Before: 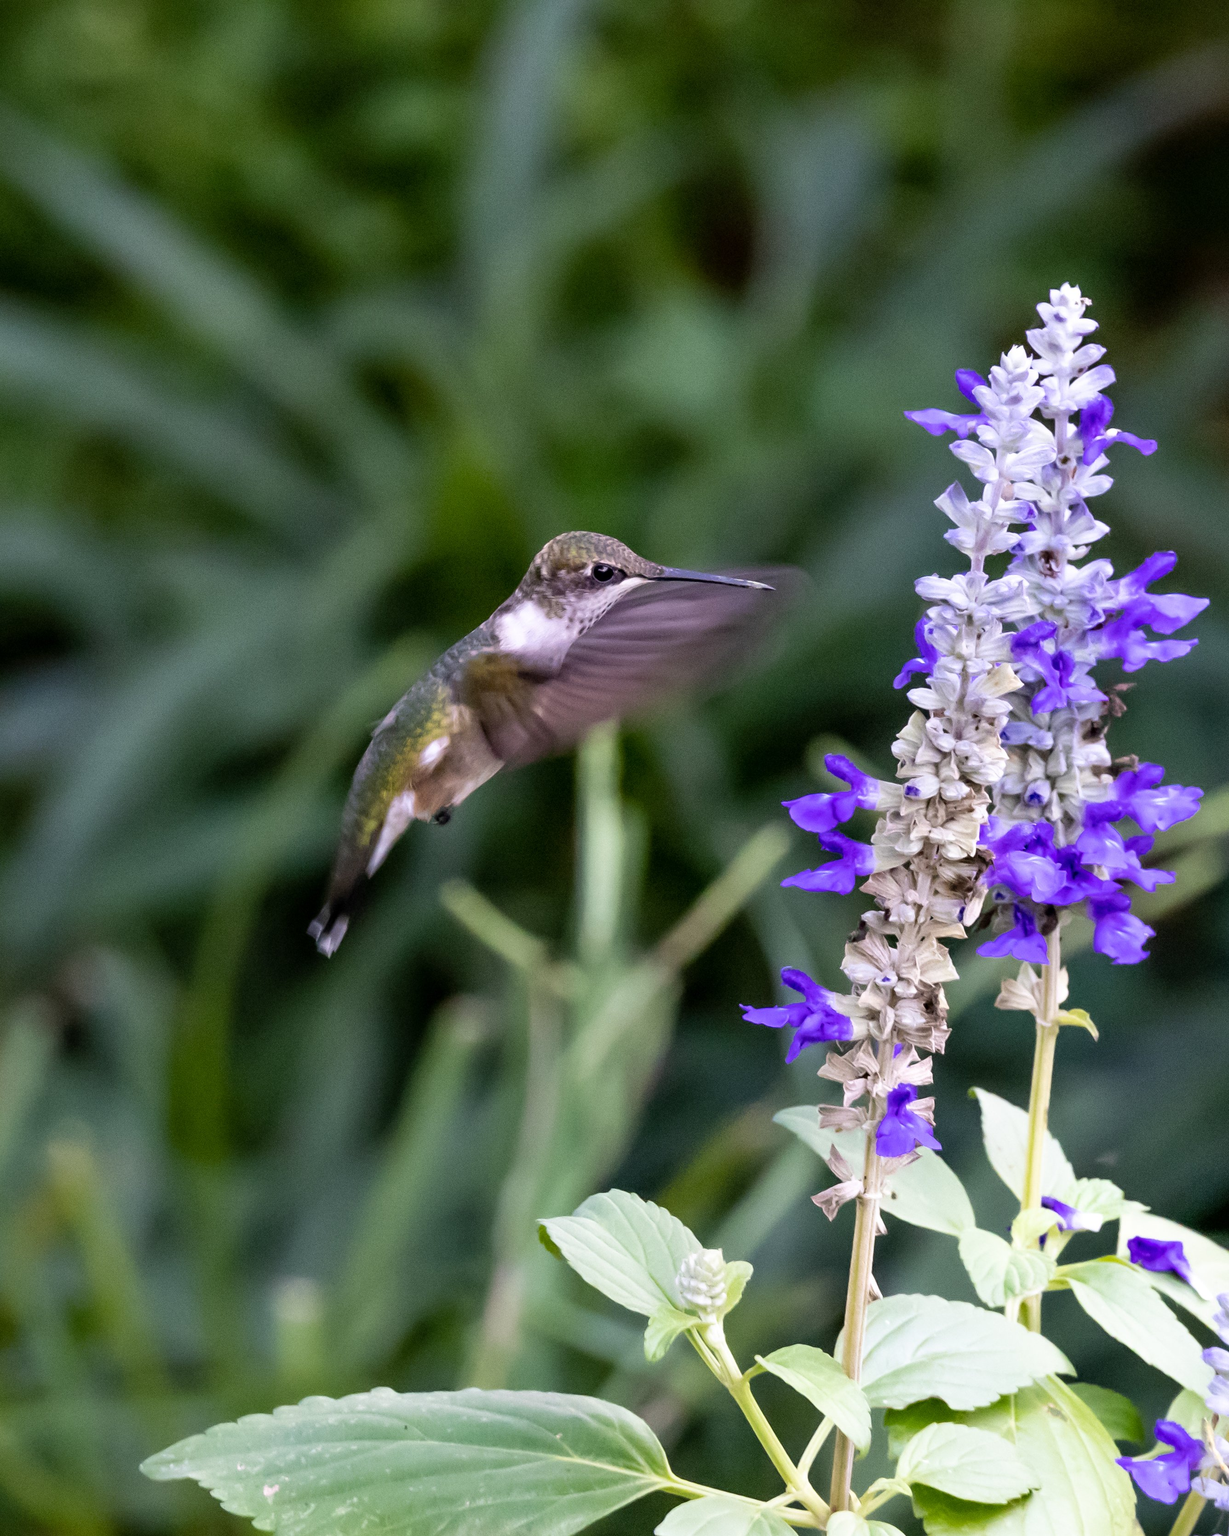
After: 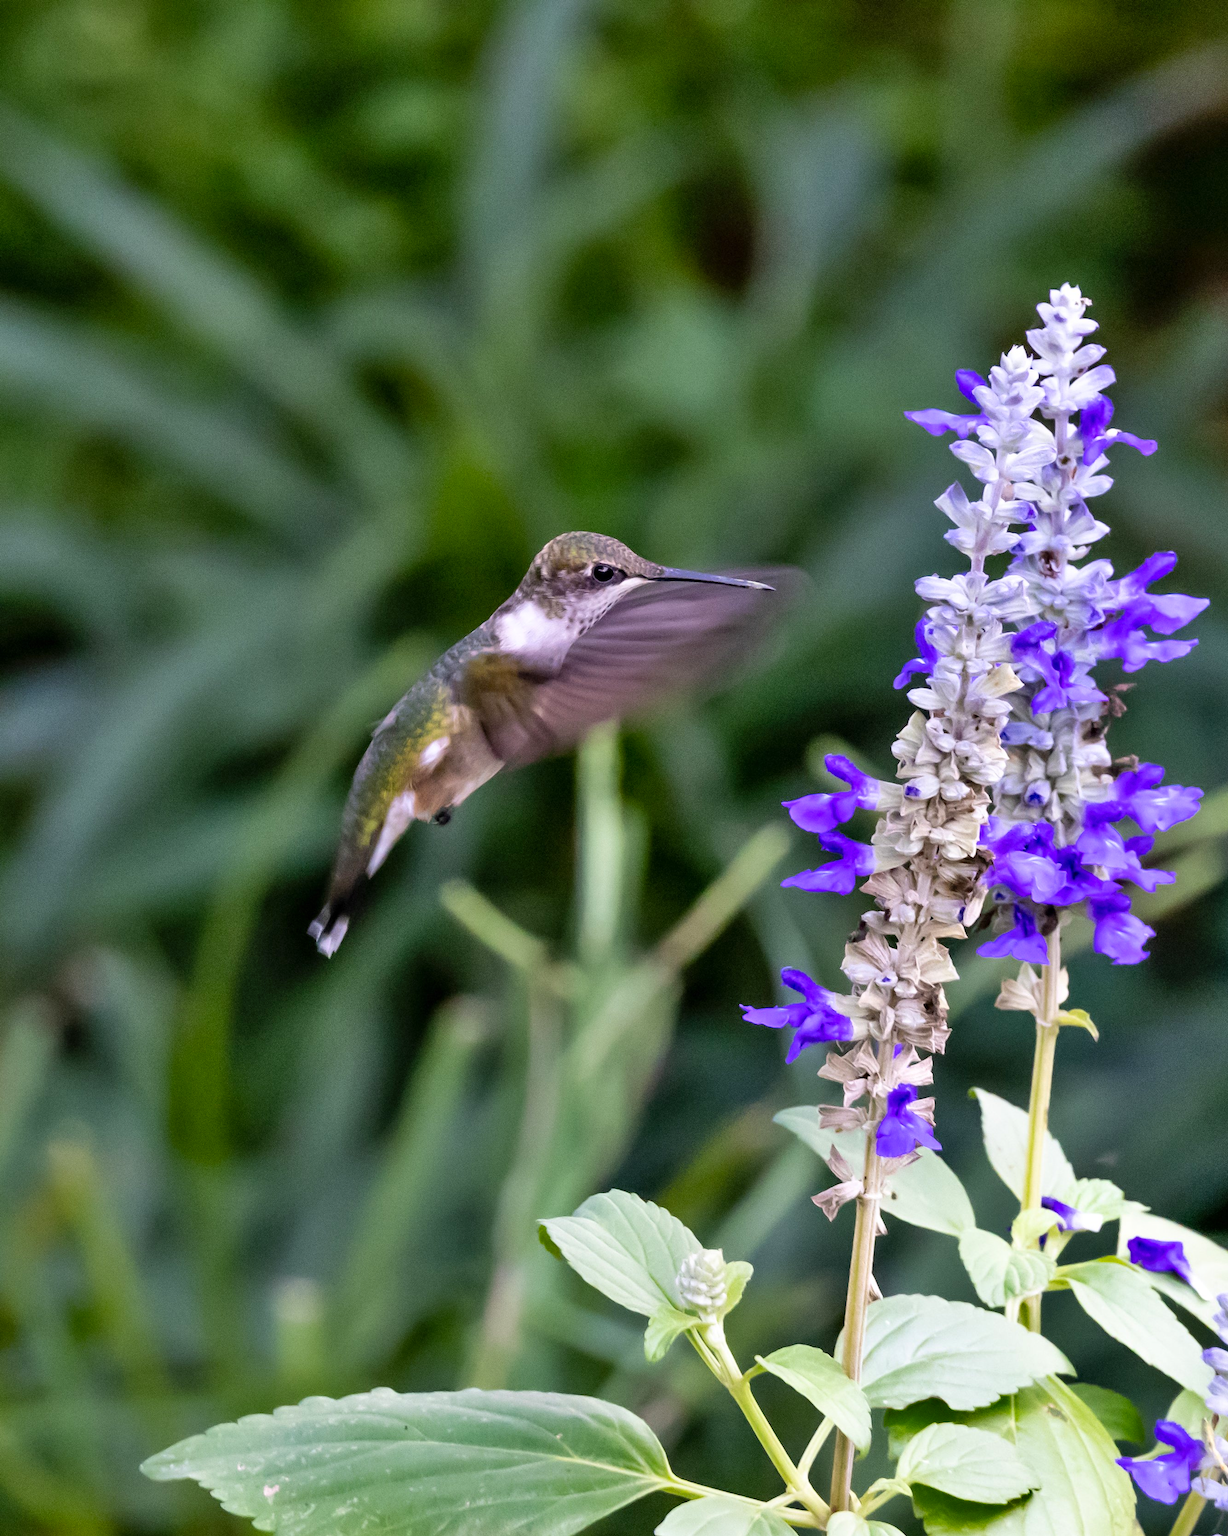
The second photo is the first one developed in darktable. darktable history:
color correction: highlights b* 0.004, saturation 1.14
shadows and highlights: low approximation 0.01, soften with gaussian
